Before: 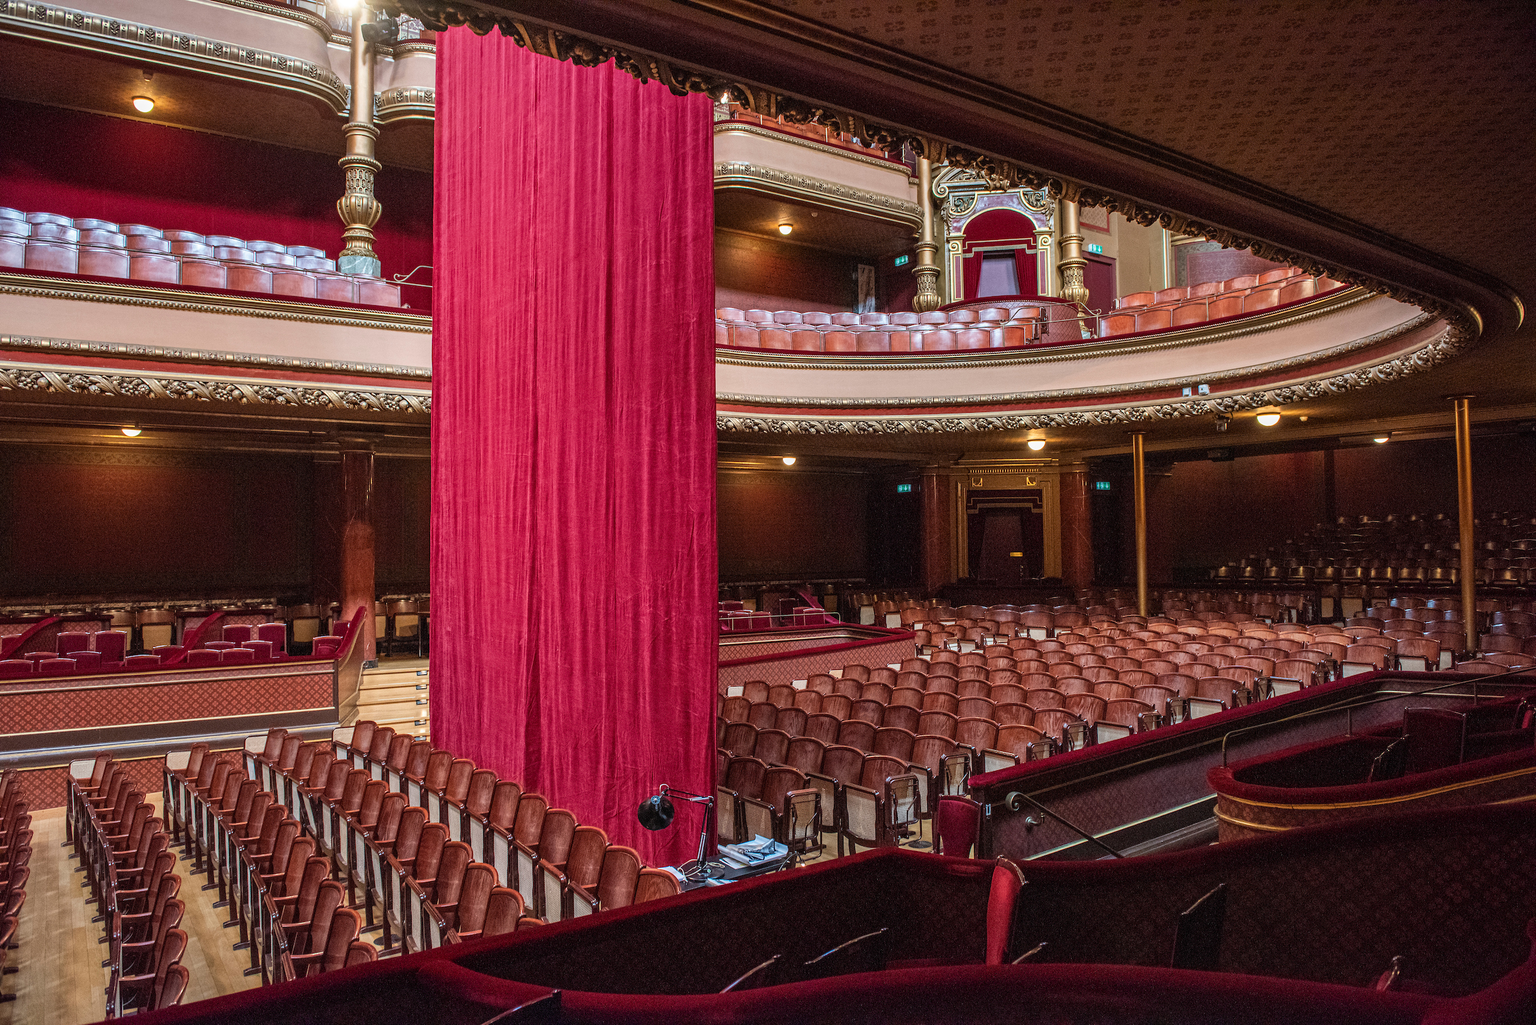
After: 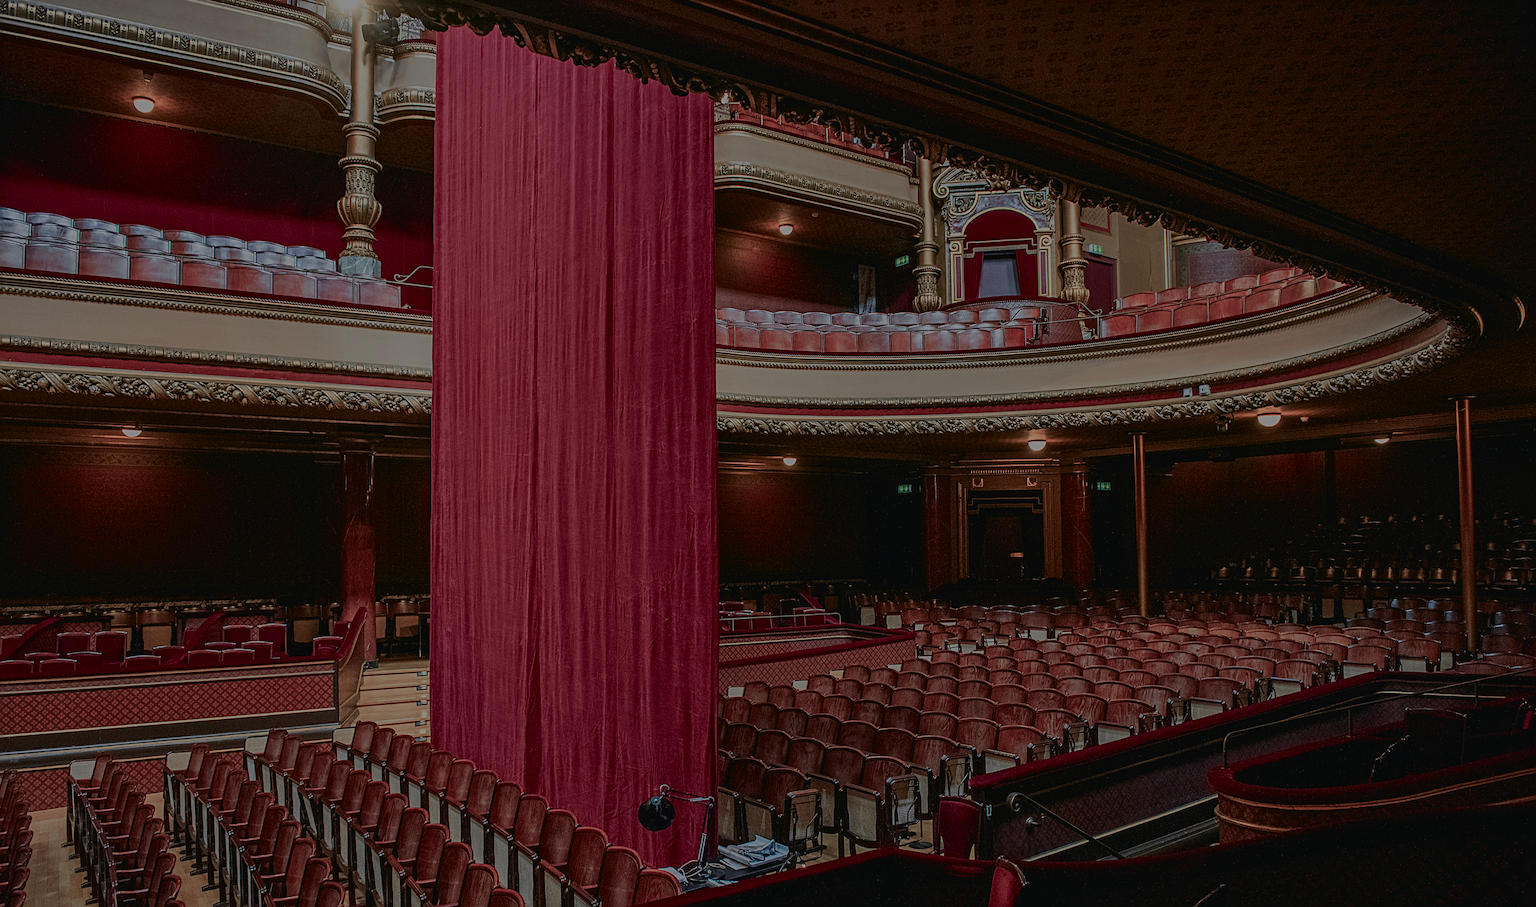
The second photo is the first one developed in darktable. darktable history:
white balance: red 1, blue 1
color balance rgb: perceptual brilliance grading › global brilliance -48.39%
color zones: curves: ch2 [(0, 0.488) (0.143, 0.417) (0.286, 0.212) (0.429, 0.179) (0.571, 0.154) (0.714, 0.415) (0.857, 0.495) (1, 0.488)]
sharpen: on, module defaults
tone curve: curves: ch0 [(0, 0.018) (0.061, 0.041) (0.205, 0.191) (0.289, 0.292) (0.39, 0.424) (0.493, 0.551) (0.666, 0.743) (0.795, 0.841) (1, 0.998)]; ch1 [(0, 0) (0.385, 0.343) (0.439, 0.415) (0.494, 0.498) (0.501, 0.501) (0.51, 0.496) (0.548, 0.554) (0.586, 0.61) (0.684, 0.658) (0.783, 0.804) (1, 1)]; ch2 [(0, 0) (0.304, 0.31) (0.403, 0.399) (0.441, 0.428) (0.47, 0.469) (0.498, 0.496) (0.524, 0.538) (0.566, 0.588) (0.648, 0.665) (0.697, 0.699) (1, 1)], color space Lab, independent channels, preserve colors none
crop and rotate: top 0%, bottom 11.49%
